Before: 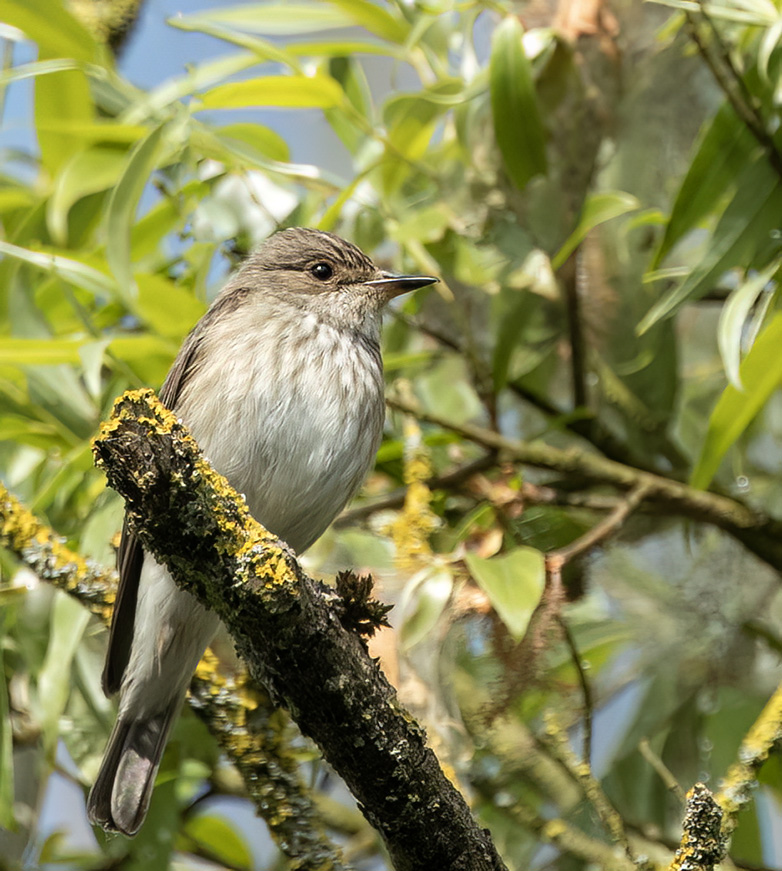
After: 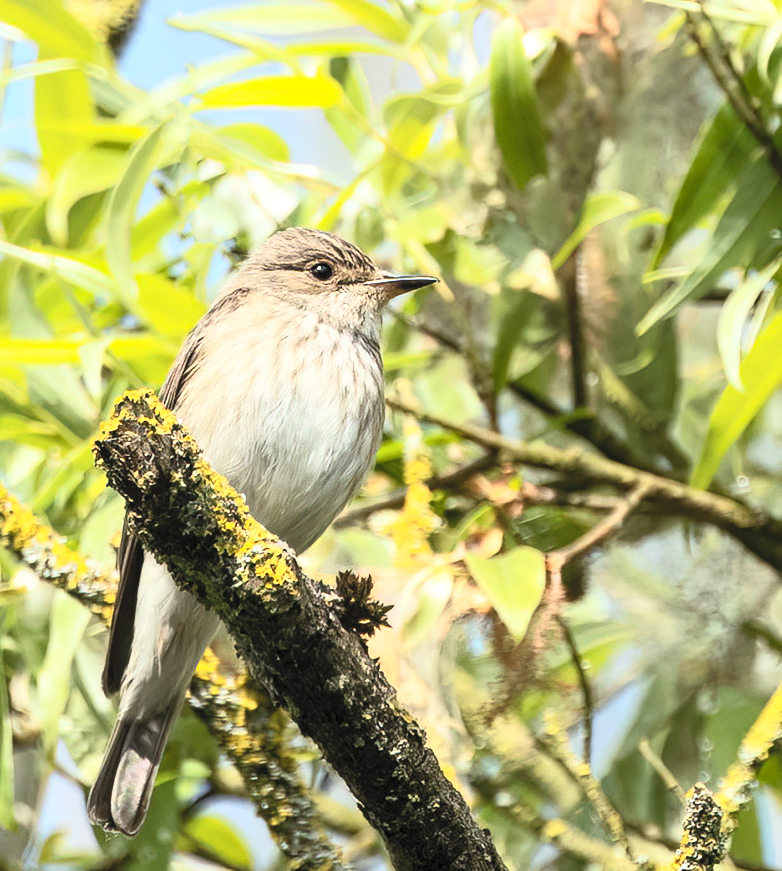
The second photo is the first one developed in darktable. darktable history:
contrast brightness saturation: contrast 0.393, brightness 0.517
